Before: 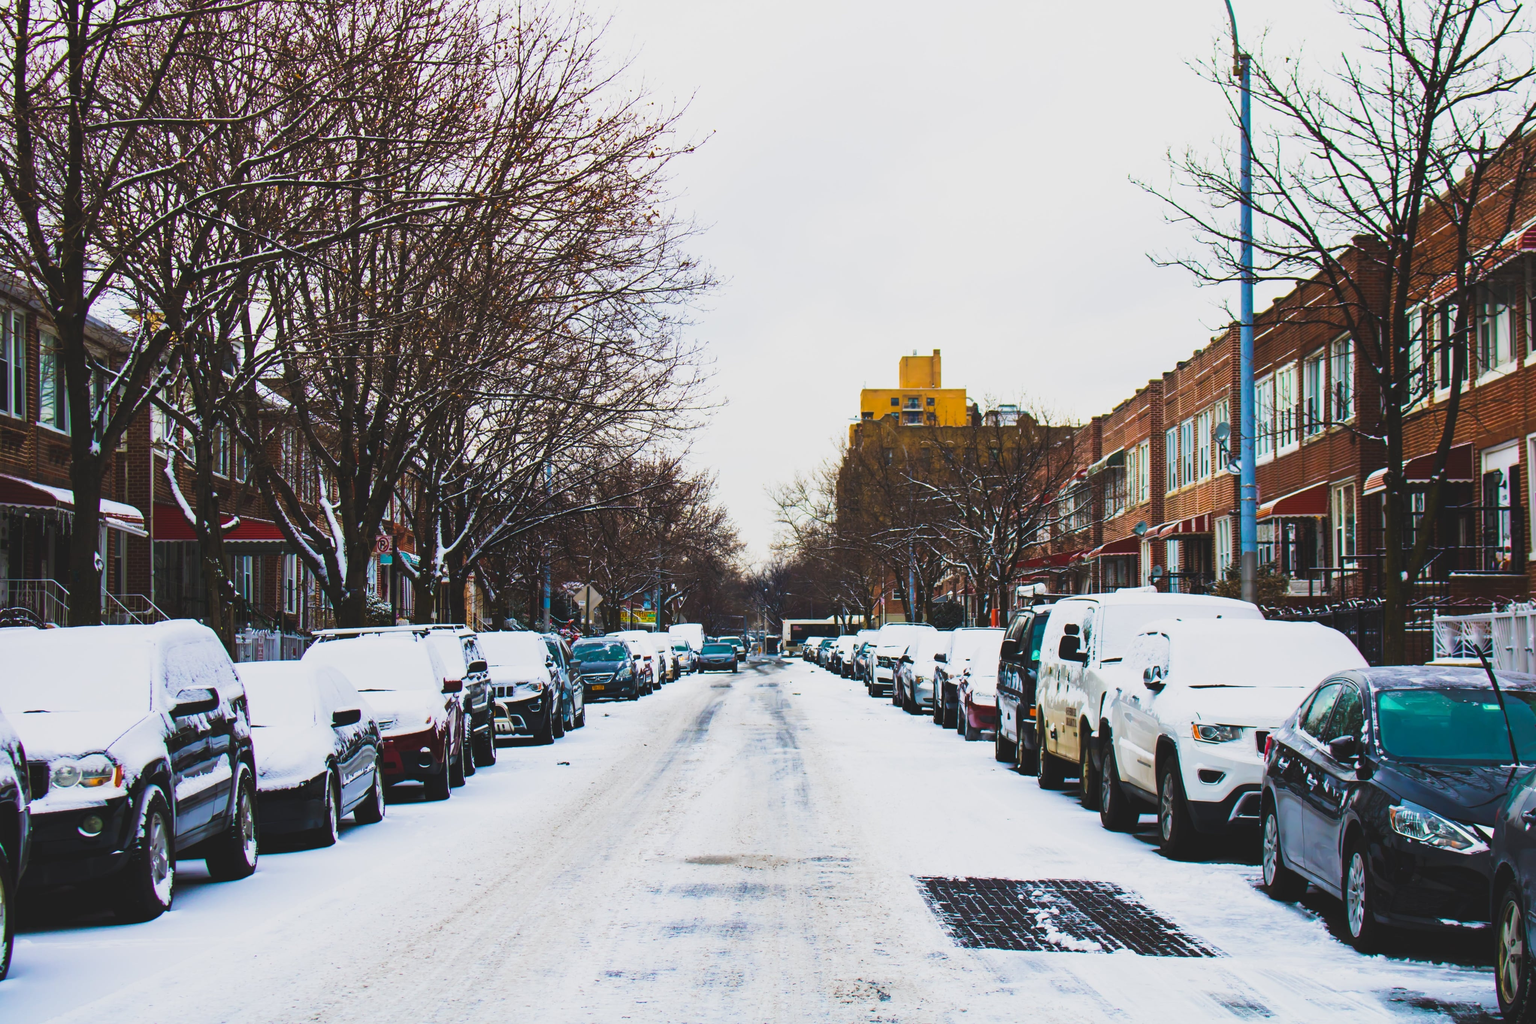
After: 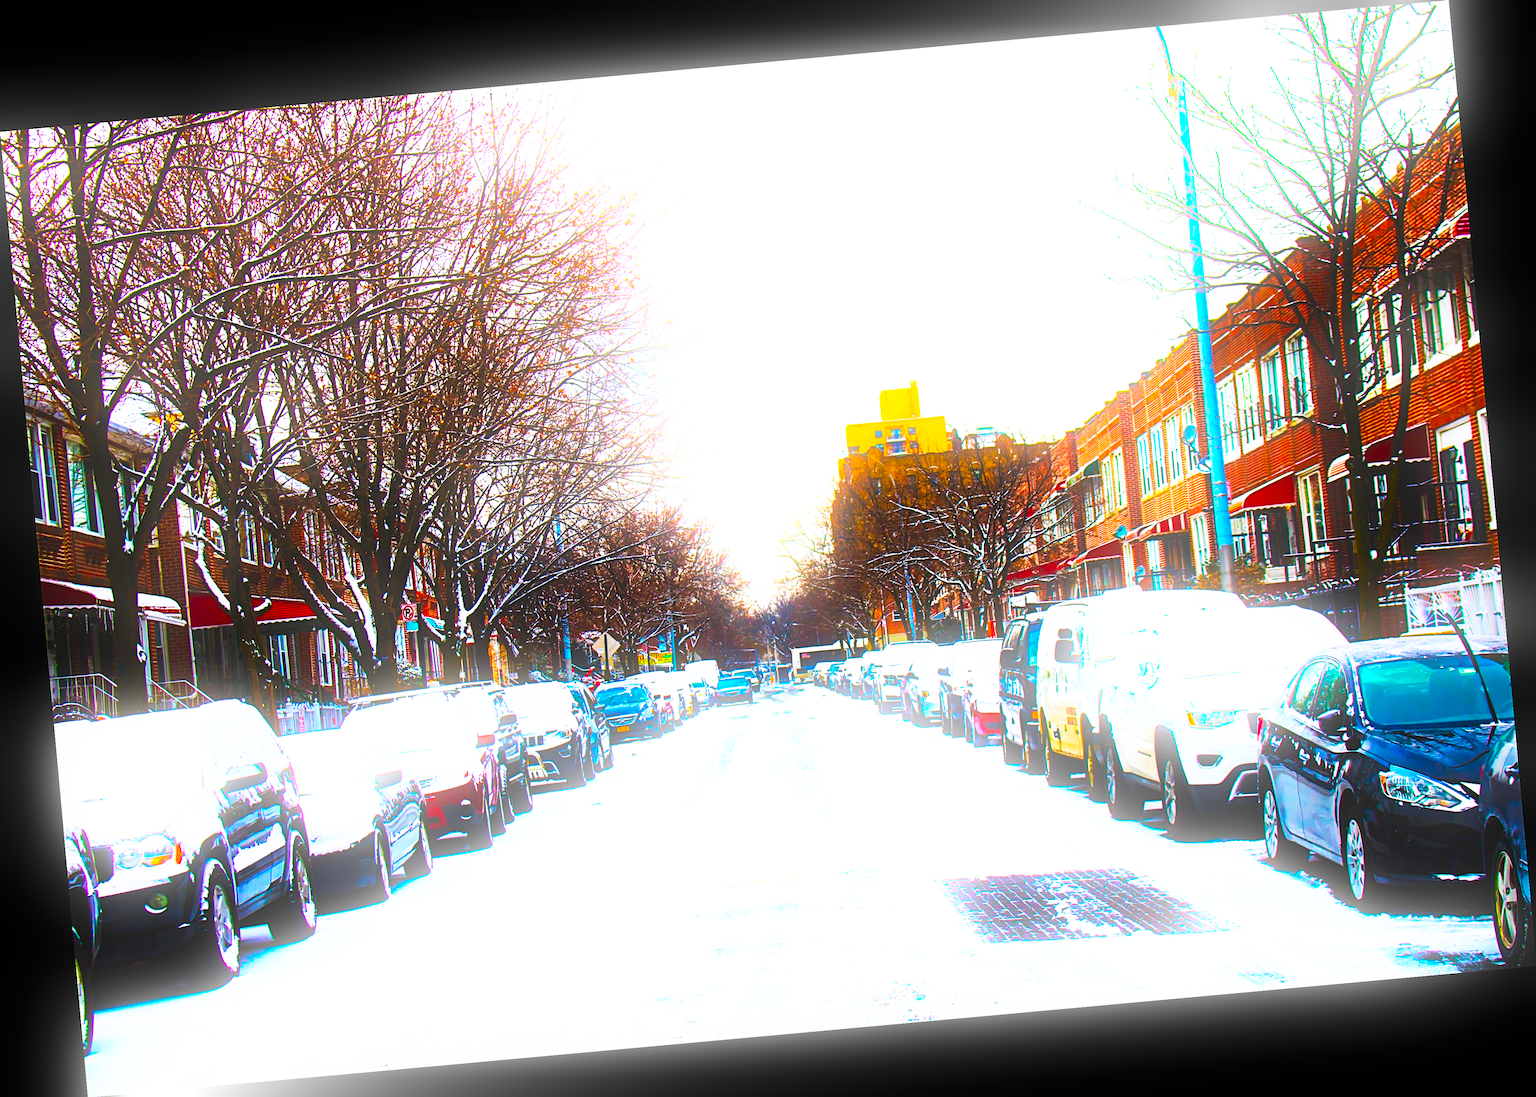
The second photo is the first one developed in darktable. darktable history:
color balance rgb: linear chroma grading › global chroma 15%, perceptual saturation grading › global saturation 30%
sharpen: radius 4
contrast brightness saturation: contrast 0.07, brightness -0.14, saturation 0.11
rotate and perspective: rotation -5.2°, automatic cropping off
base curve: curves: ch0 [(0, 0) (0.007, 0.004) (0.027, 0.03) (0.046, 0.07) (0.207, 0.54) (0.442, 0.872) (0.673, 0.972) (1, 1)], preserve colors none
levels: levels [0, 0.478, 1]
tone equalizer: on, module defaults
bloom: on, module defaults
